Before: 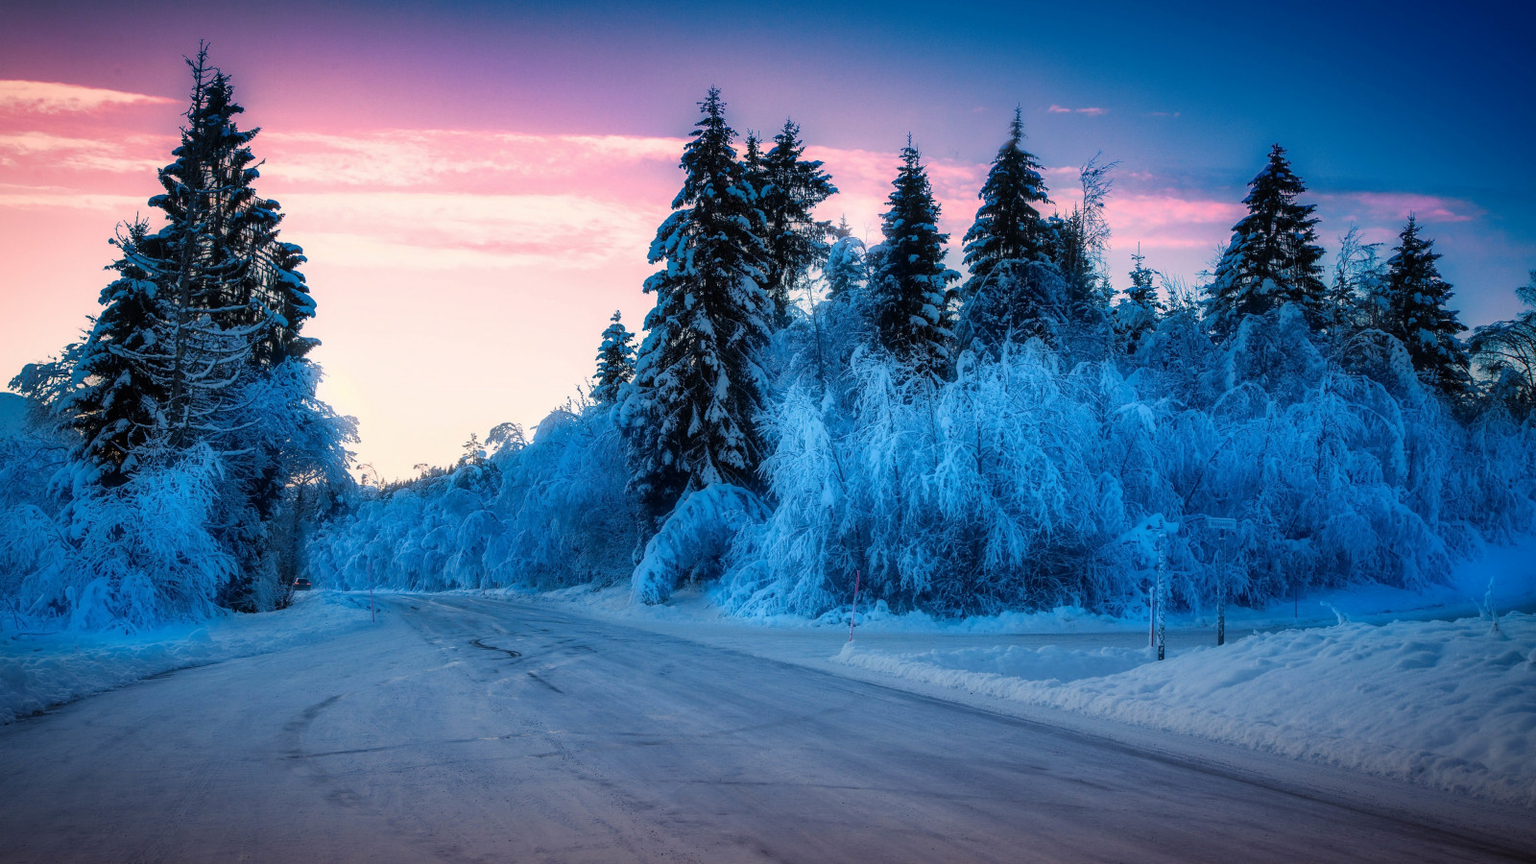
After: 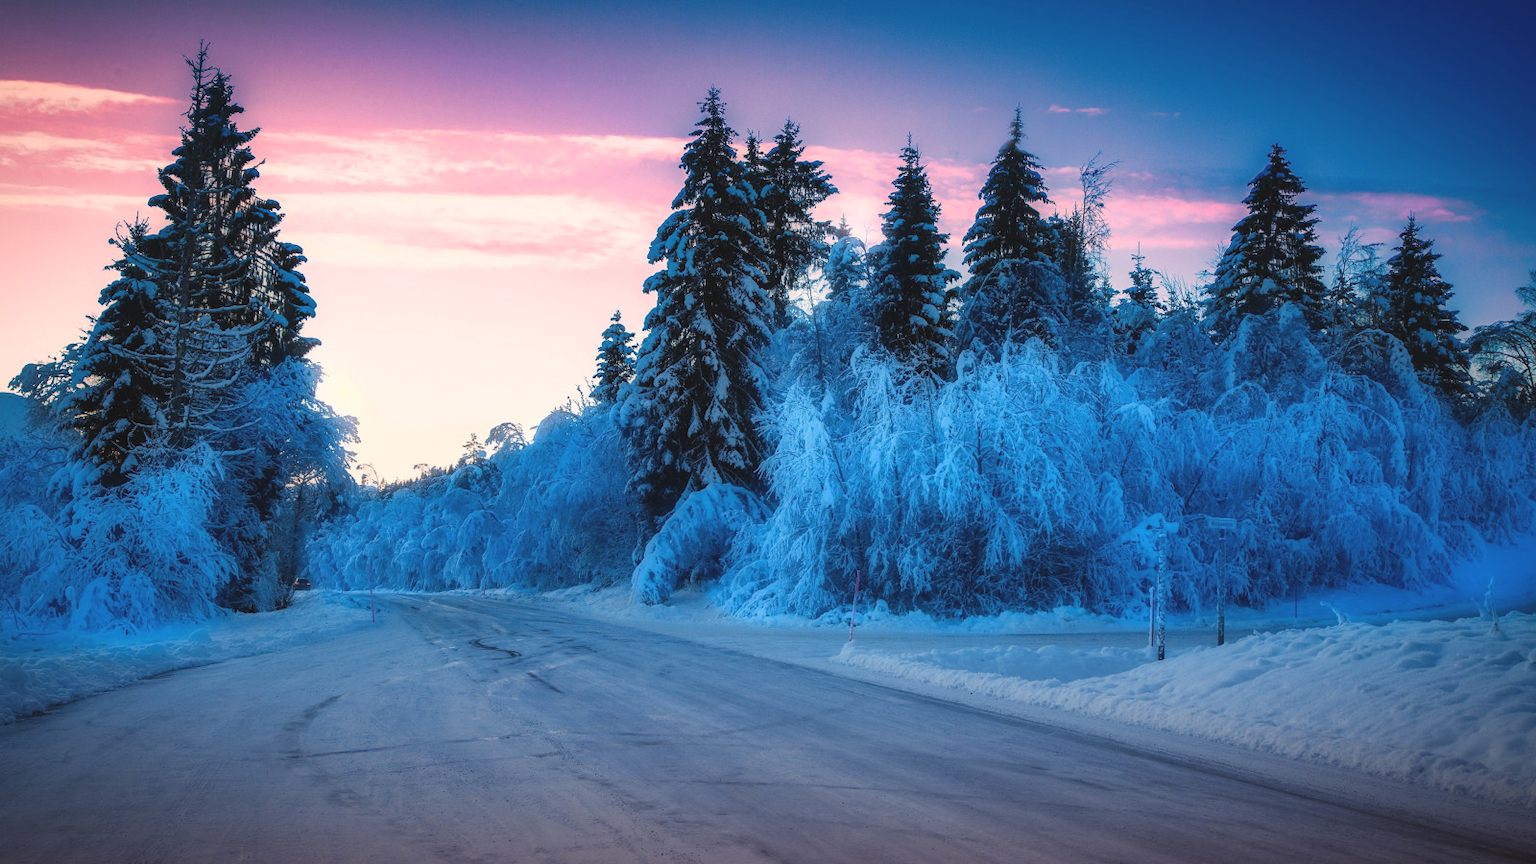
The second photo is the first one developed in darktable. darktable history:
exposure: black level correction -0.007, exposure 0.069 EV, compensate highlight preservation false
